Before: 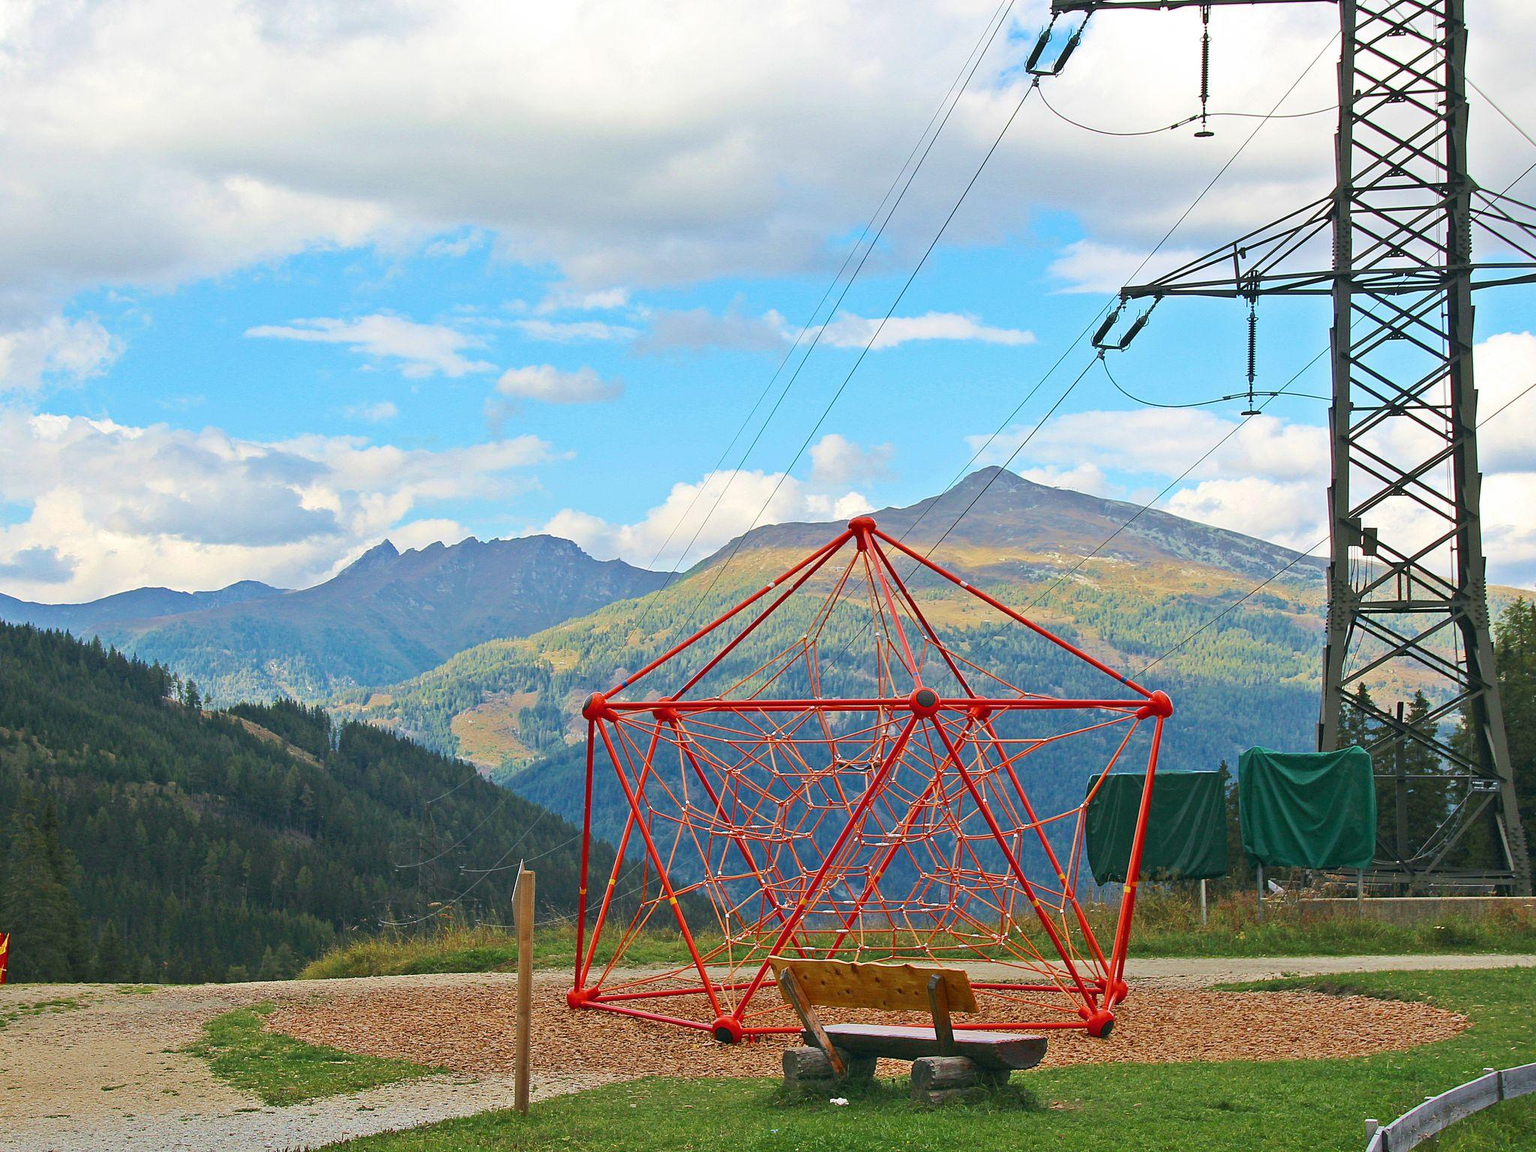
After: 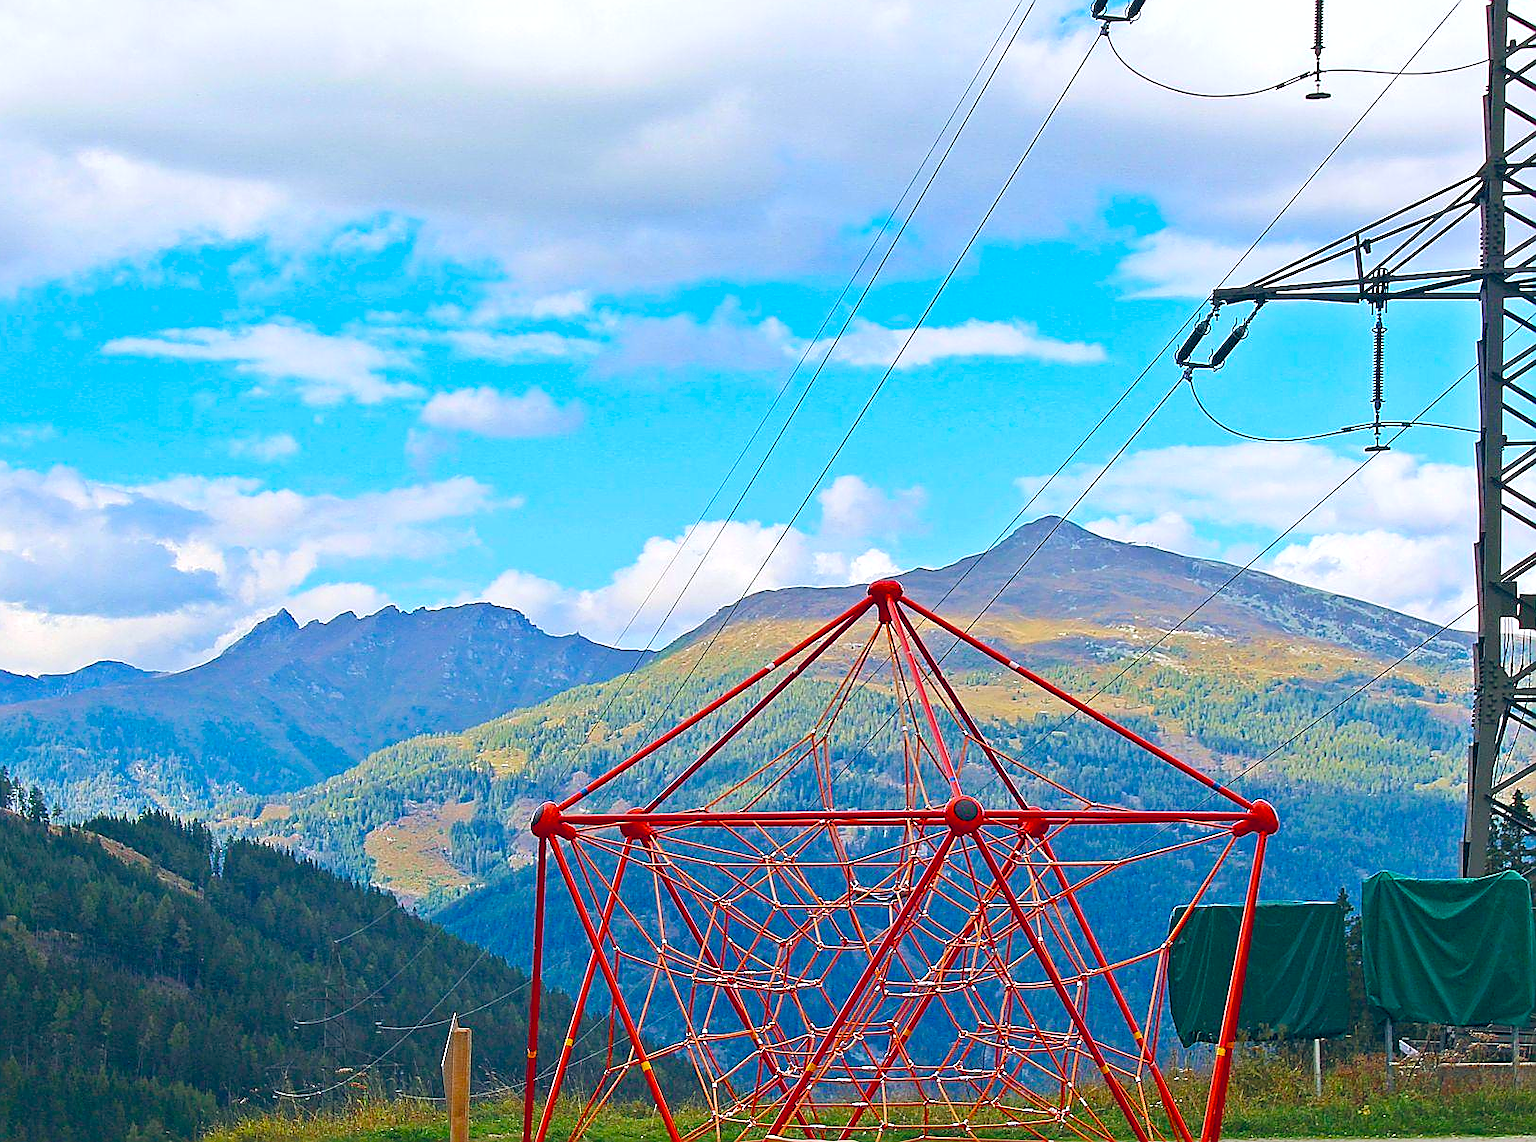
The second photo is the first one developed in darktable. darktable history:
color calibration: illuminant as shot in camera, x 0.358, y 0.373, temperature 4628.91 K
sharpen: radius 1.352, amount 1.239, threshold 0.639
color balance rgb: global offset › chroma 0.131%, global offset › hue 253.25°, perceptual saturation grading › global saturation 36.912%, perceptual saturation grading › shadows 35.034%
crop and rotate: left 10.62%, top 5.135%, right 10.344%, bottom 16.518%
exposure: black level correction -0.001, exposure 0.079 EV, compensate highlight preservation false
